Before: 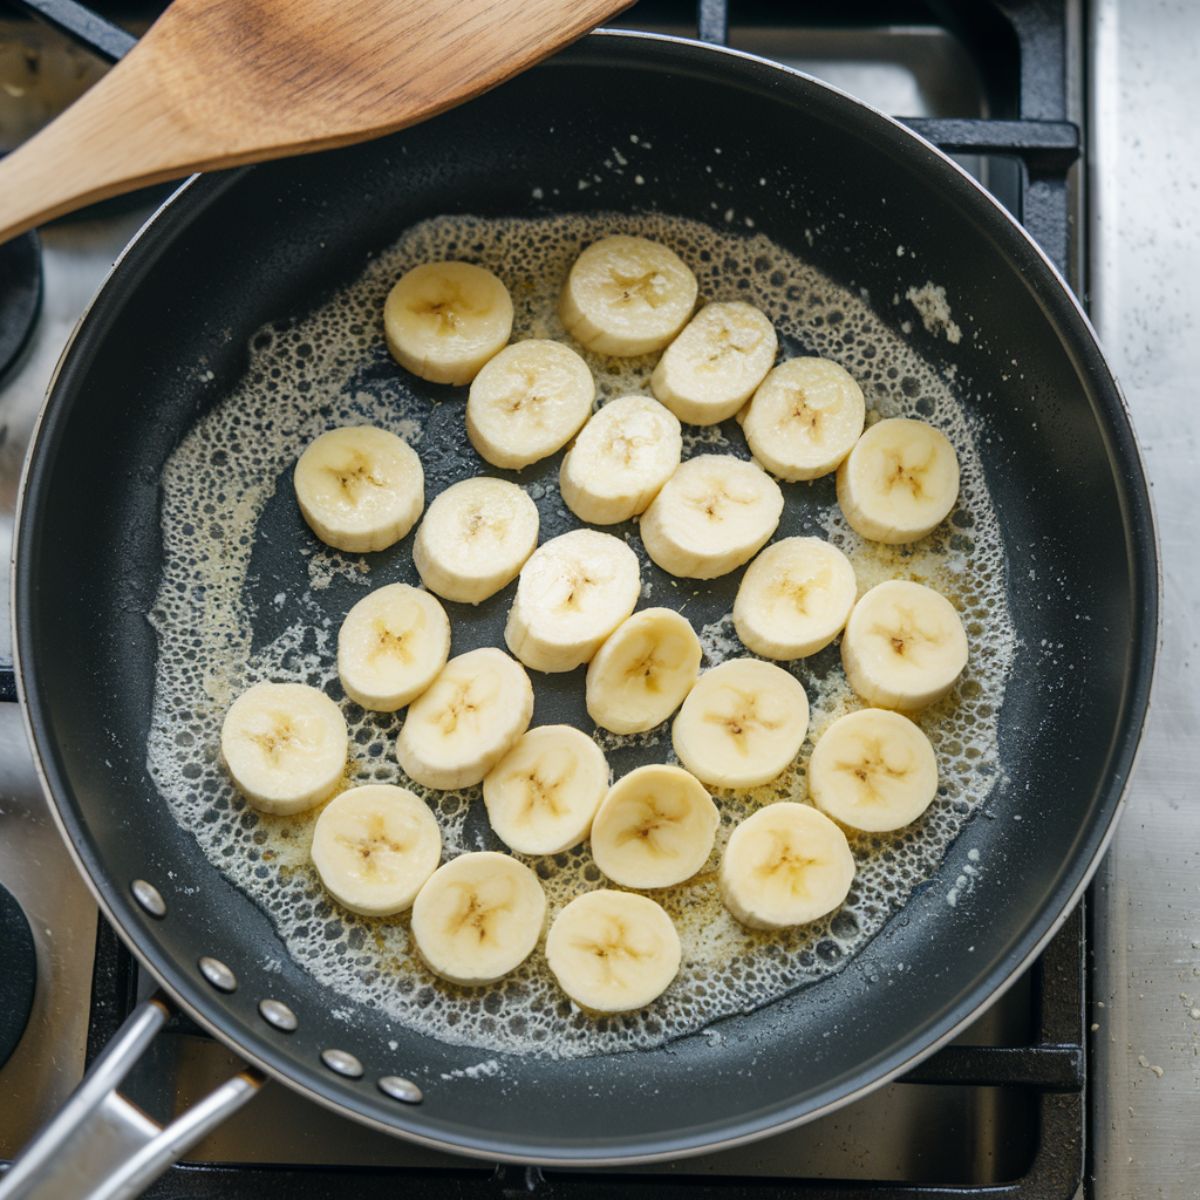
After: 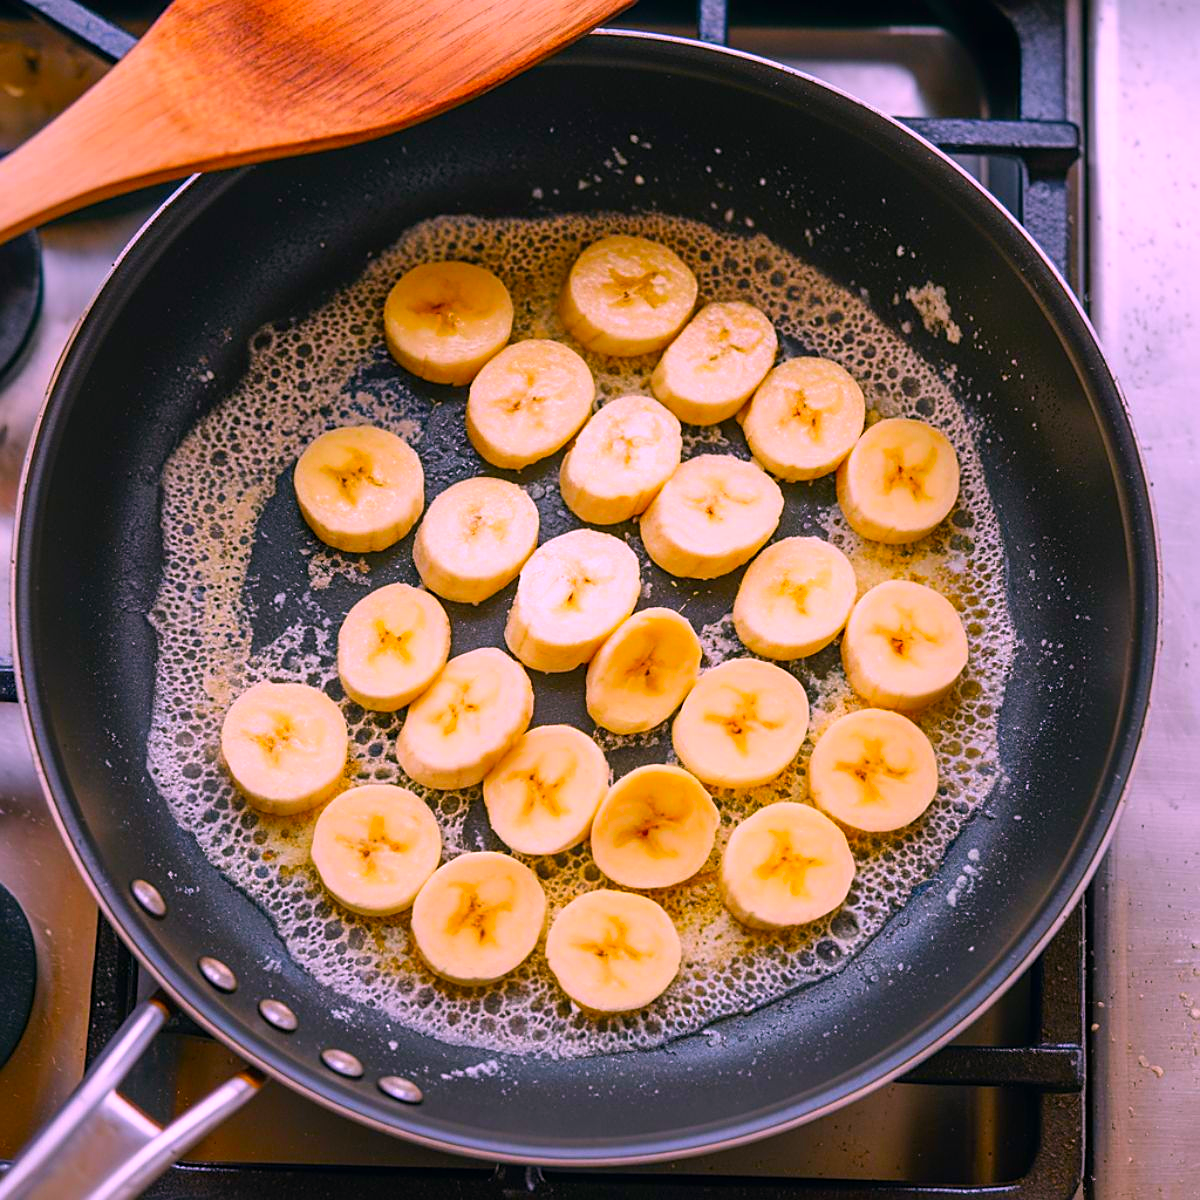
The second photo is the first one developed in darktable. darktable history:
color correction: highlights a* 19.03, highlights b* -11.33, saturation 1.68
sharpen: on, module defaults
color balance rgb: power › chroma 0.705%, power › hue 60°, perceptual saturation grading › global saturation 19.592%, global vibrance 20%
